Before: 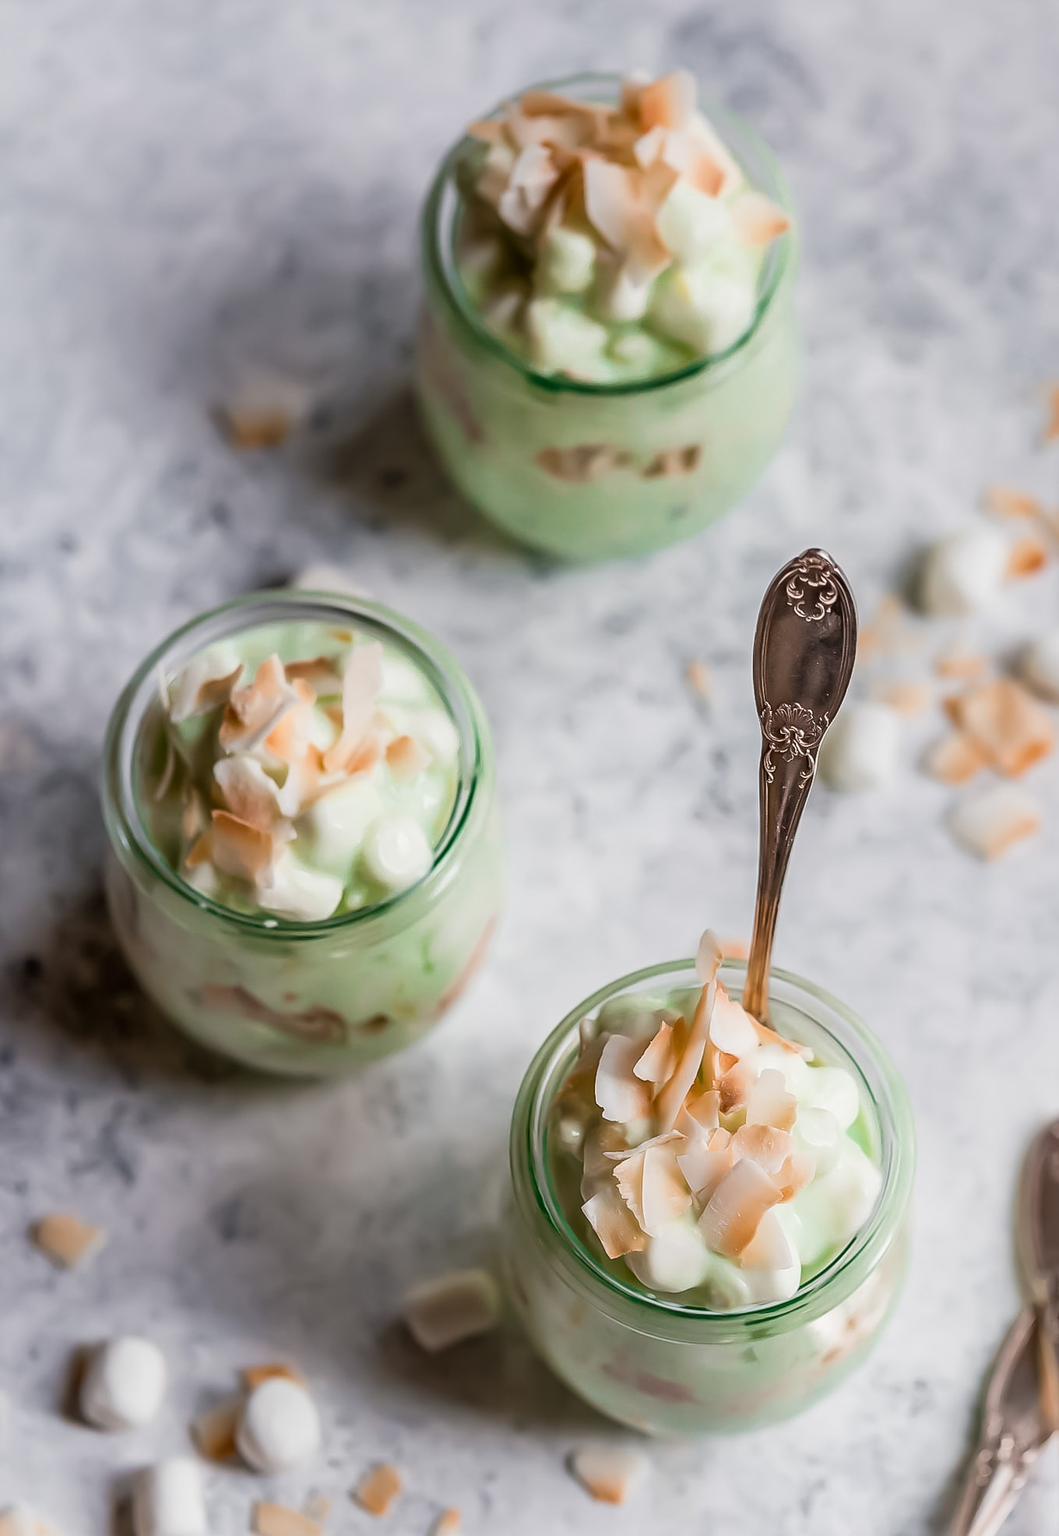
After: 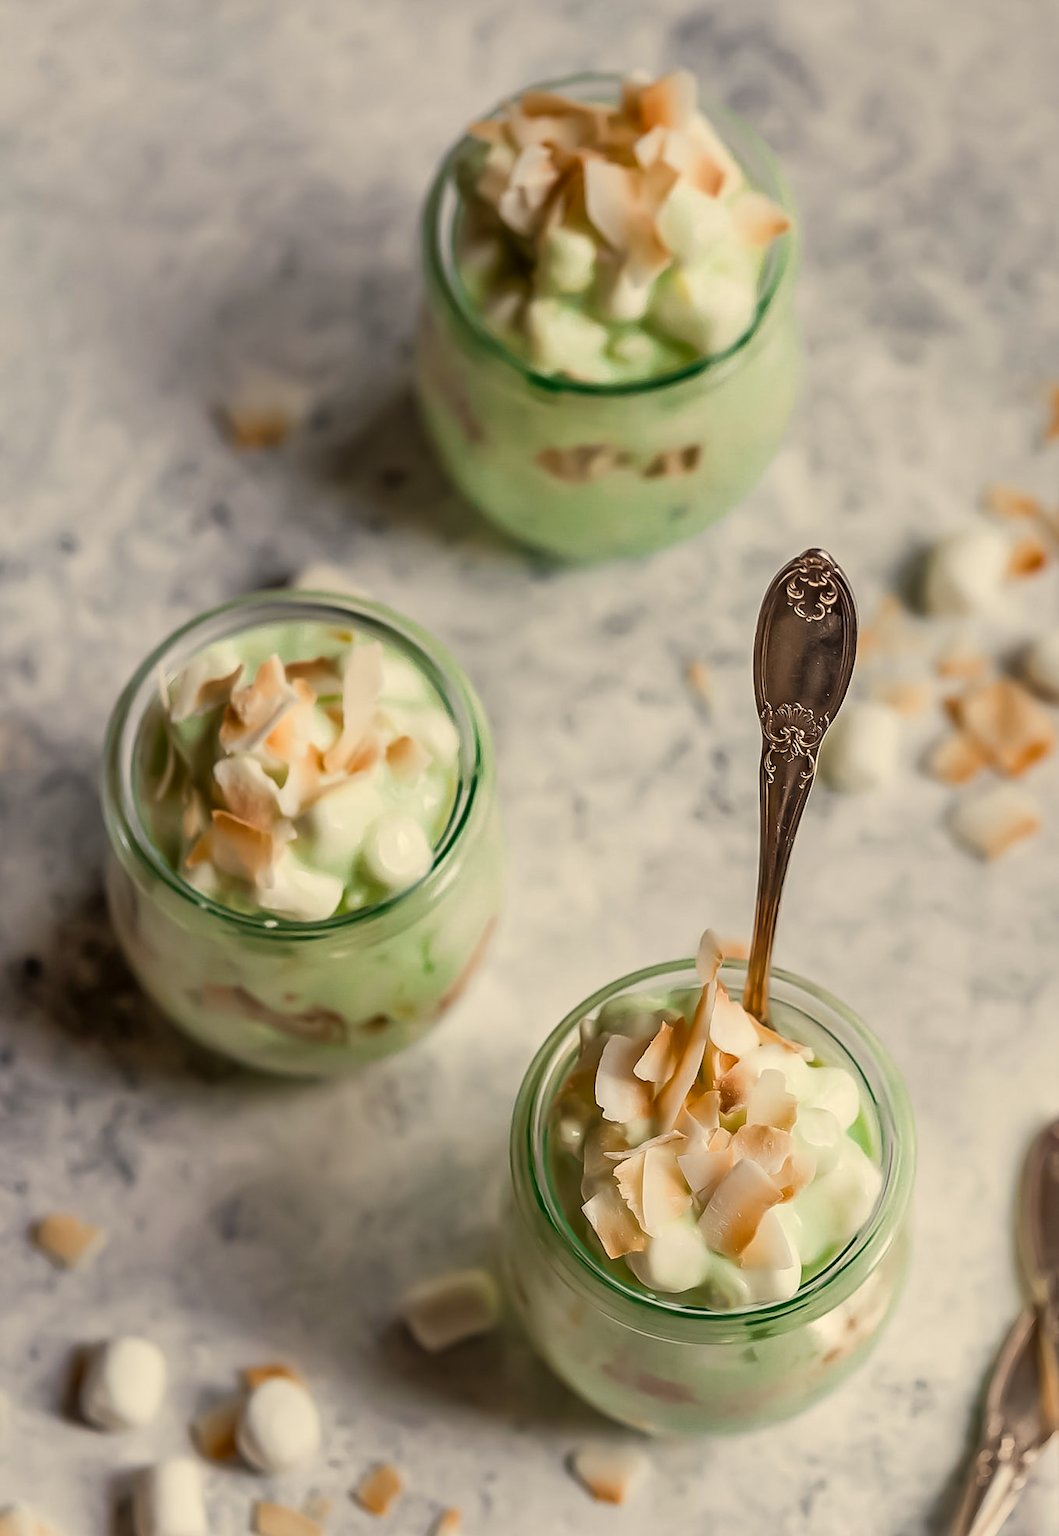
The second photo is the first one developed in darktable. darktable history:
color correction: highlights a* 1.44, highlights b* 18.08
shadows and highlights: low approximation 0.01, soften with gaussian
